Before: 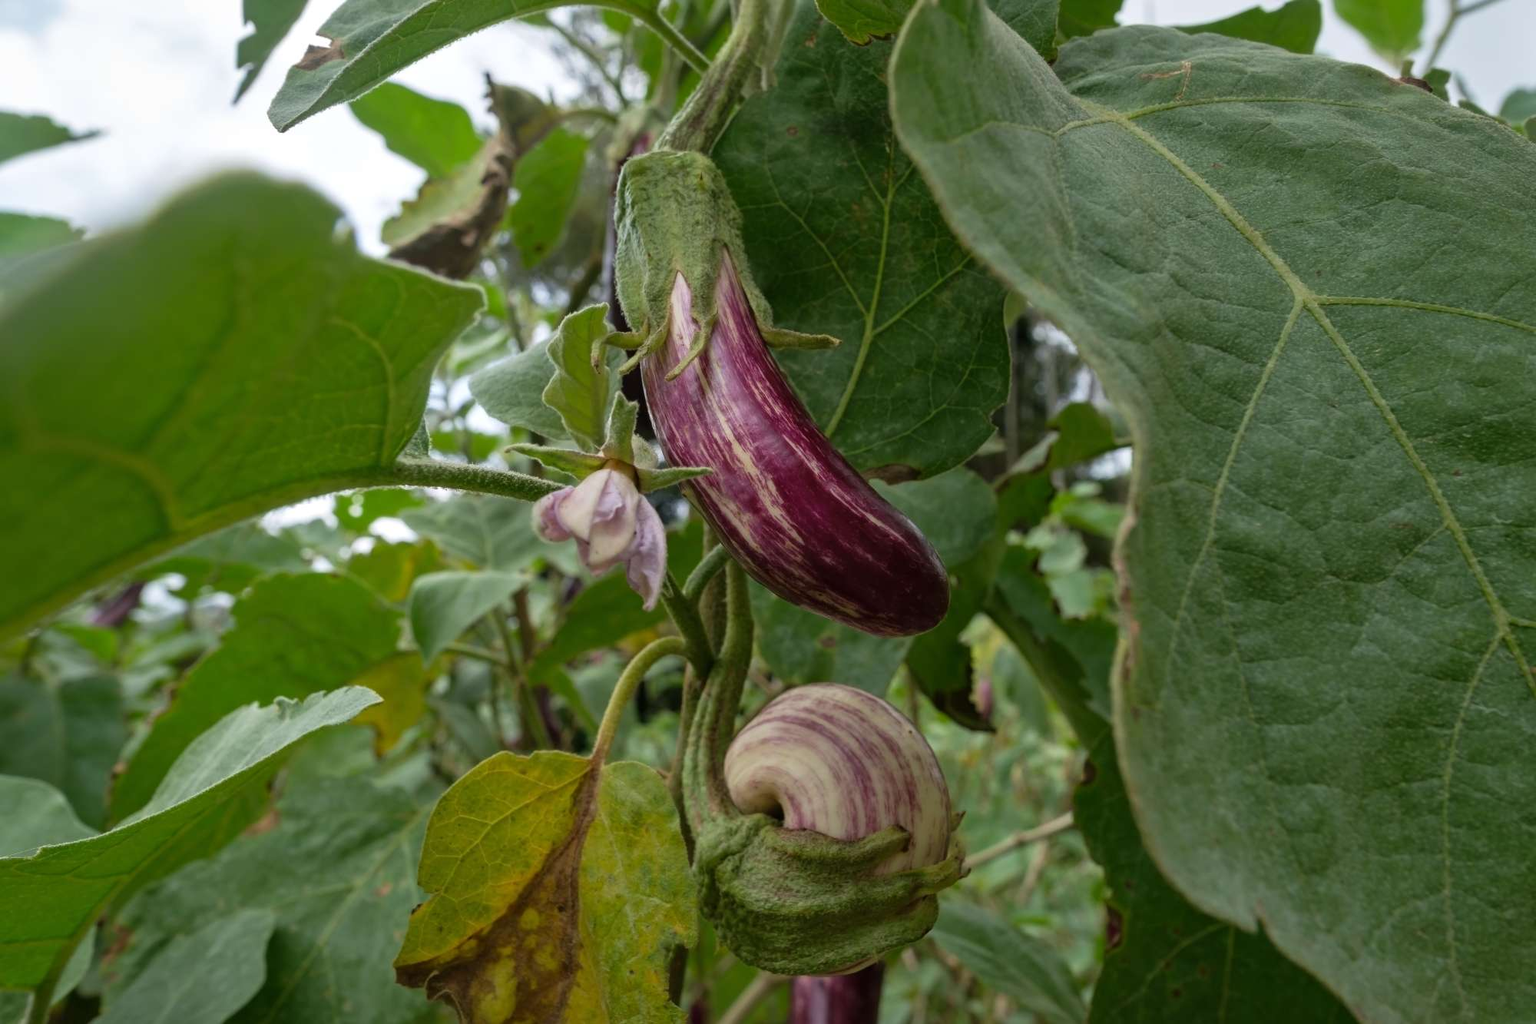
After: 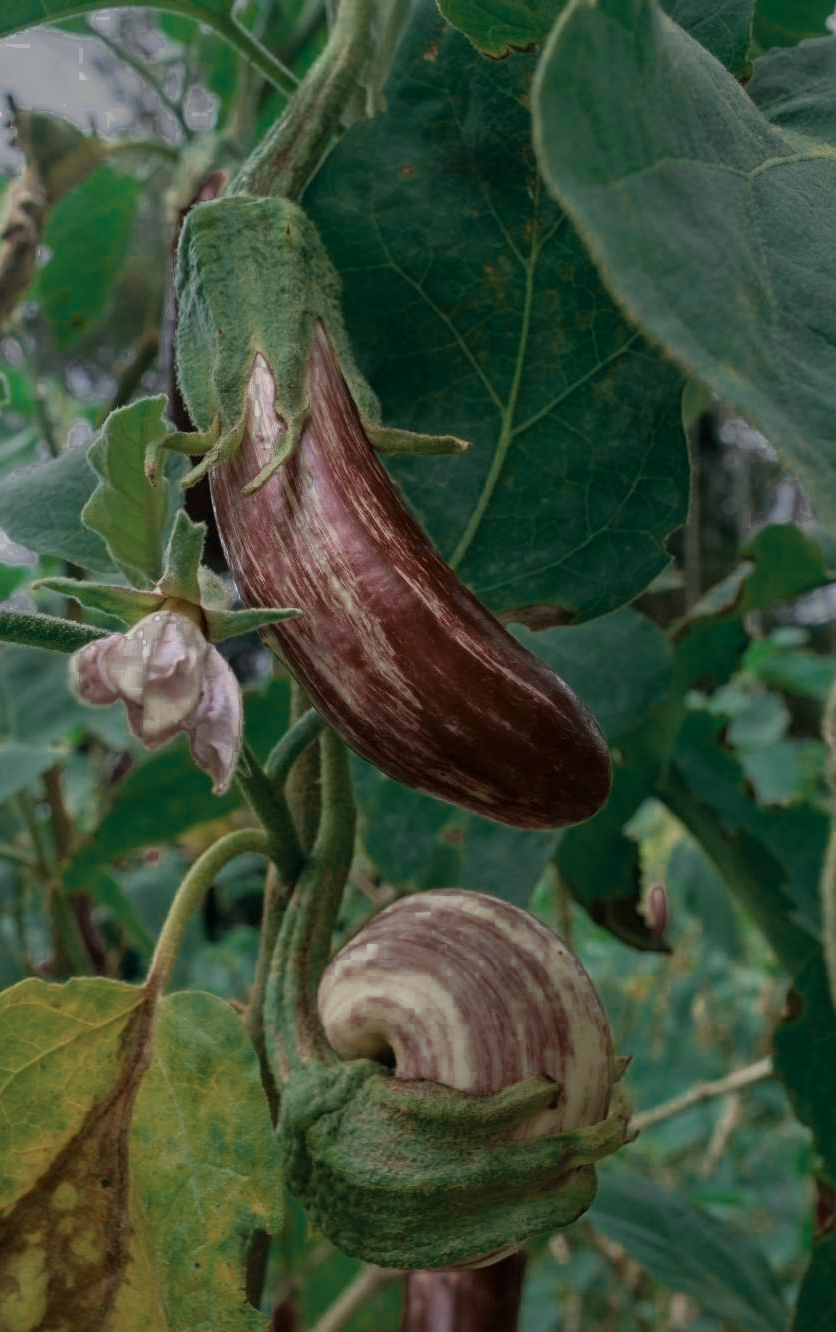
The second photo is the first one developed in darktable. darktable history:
crop: left 31.277%, right 26.901%
color zones: curves: ch0 [(0, 0.5) (0.125, 0.4) (0.25, 0.5) (0.375, 0.4) (0.5, 0.4) (0.625, 0.35) (0.75, 0.35) (0.875, 0.5)]; ch1 [(0, 0.35) (0.125, 0.45) (0.25, 0.35) (0.375, 0.35) (0.5, 0.35) (0.625, 0.35) (0.75, 0.45) (0.875, 0.35)]; ch2 [(0, 0.6) (0.125, 0.5) (0.25, 0.5) (0.375, 0.6) (0.5, 0.6) (0.625, 0.5) (0.75, 0.5) (0.875, 0.5)], process mode strong
